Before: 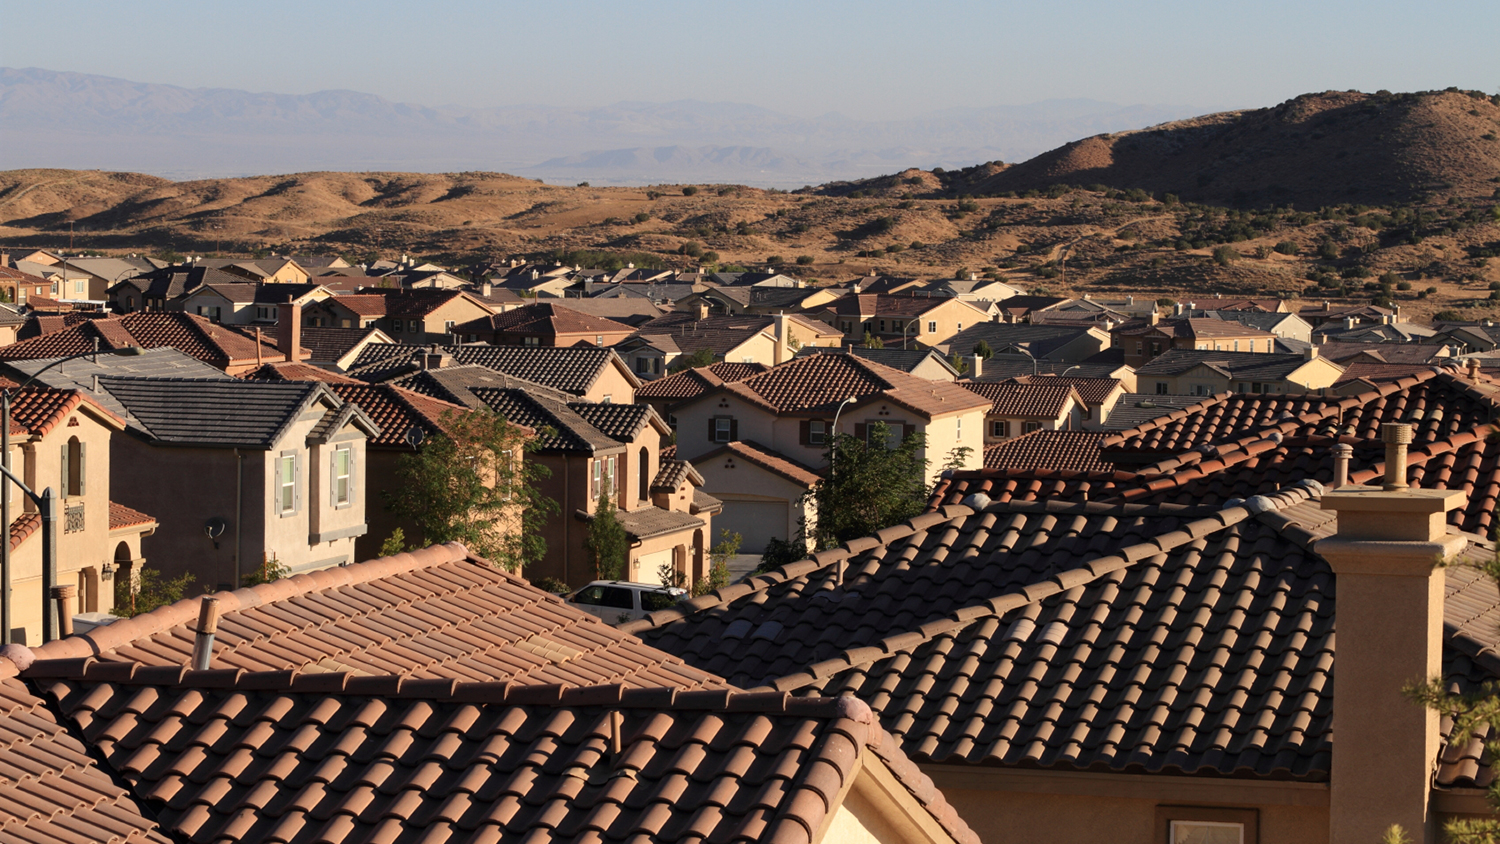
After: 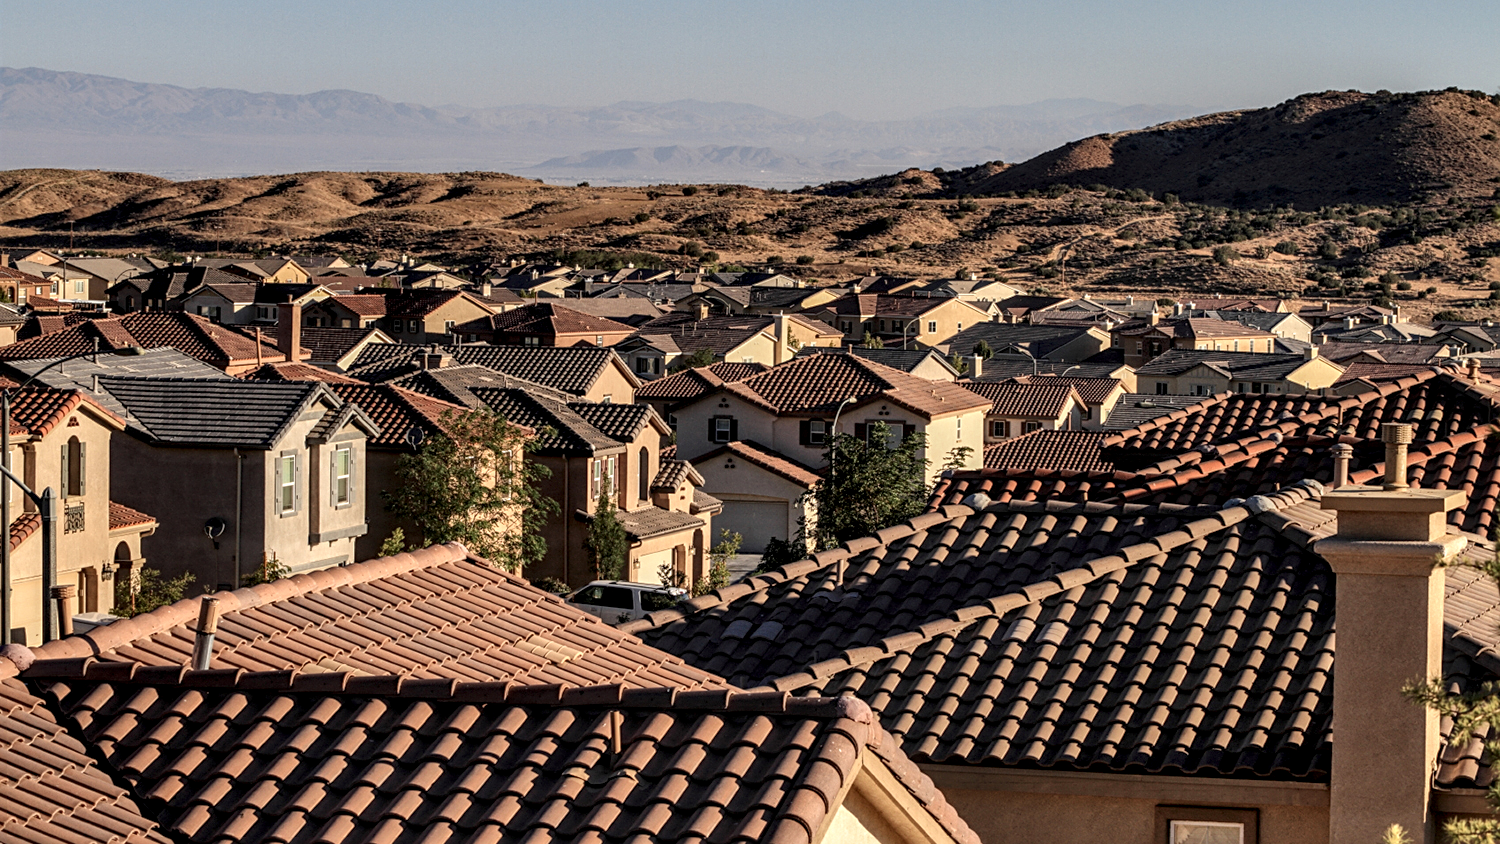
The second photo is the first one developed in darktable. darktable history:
sharpen: radius 2.529, amount 0.323
local contrast: highlights 12%, shadows 38%, detail 183%, midtone range 0.471
shadows and highlights: shadows color adjustment 97.66%, soften with gaussian
exposure: exposure -0.048 EV
